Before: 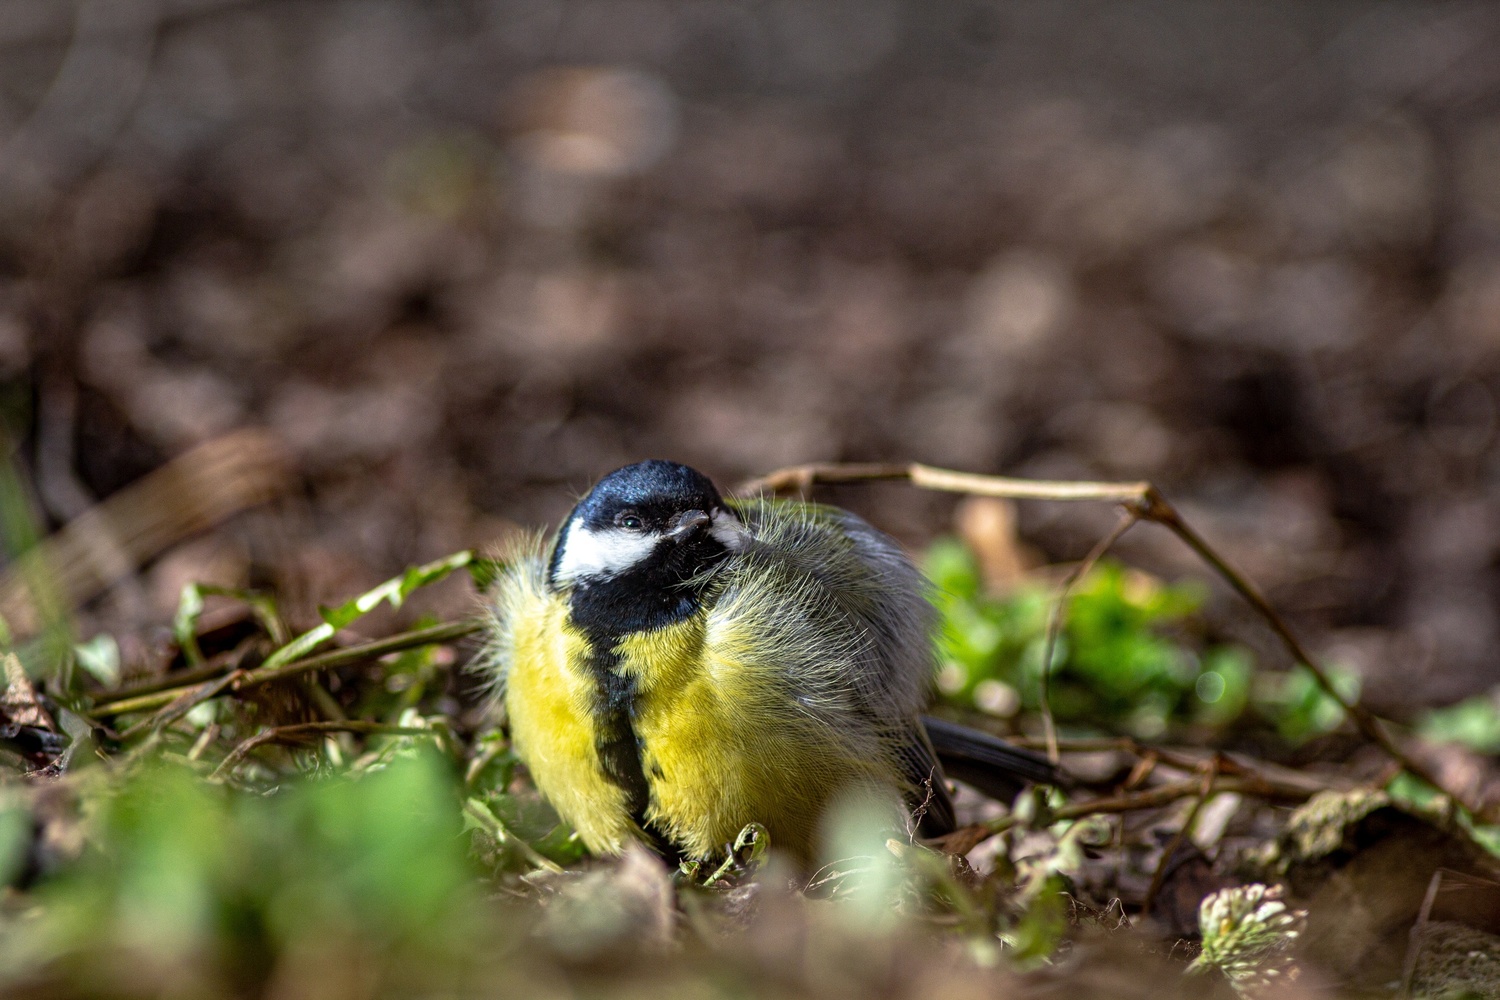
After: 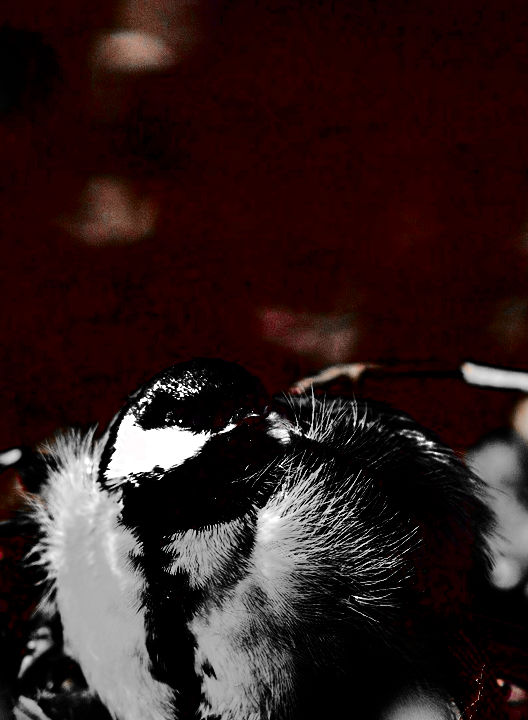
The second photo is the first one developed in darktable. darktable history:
contrast brightness saturation: contrast 0.788, brightness -0.993, saturation 0.992
crop and rotate: left 29.941%, top 10.274%, right 34.816%, bottom 17.637%
color zones: curves: ch0 [(0, 0.352) (0.143, 0.407) (0.286, 0.386) (0.429, 0.431) (0.571, 0.829) (0.714, 0.853) (0.857, 0.833) (1, 0.352)]; ch1 [(0, 0.604) (0.072, 0.726) (0.096, 0.608) (0.205, 0.007) (0.571, -0.006) (0.839, -0.013) (0.857, -0.012) (1, 0.604)]
color calibration: illuminant custom, x 0.345, y 0.359, temperature 5047.41 K
